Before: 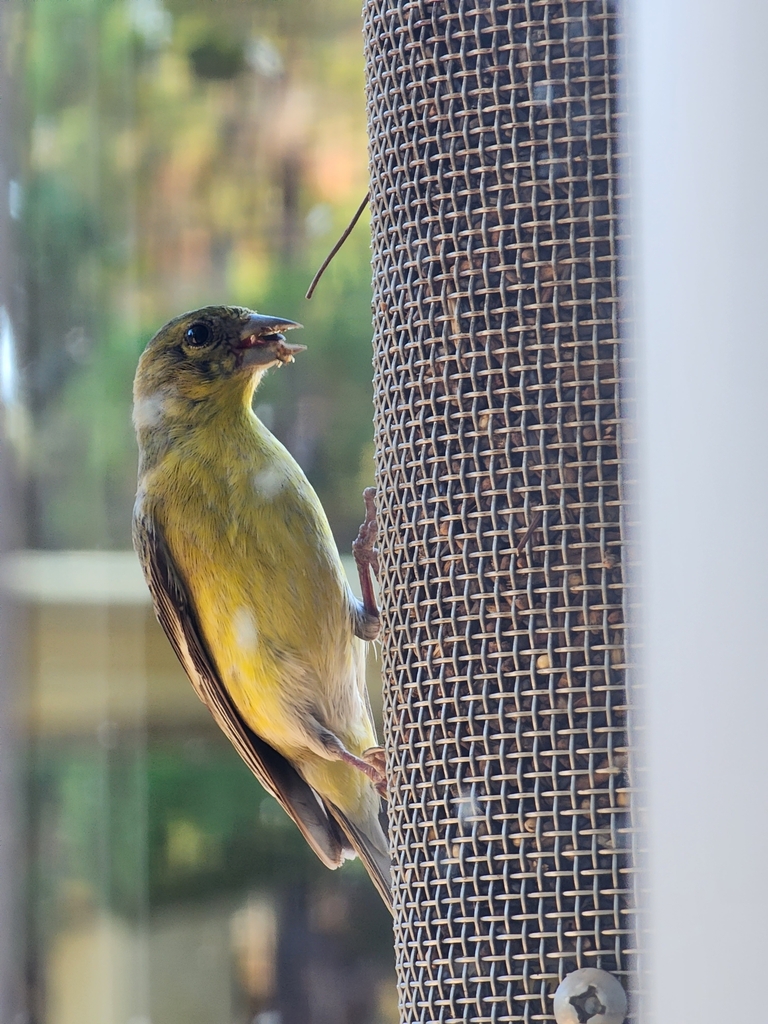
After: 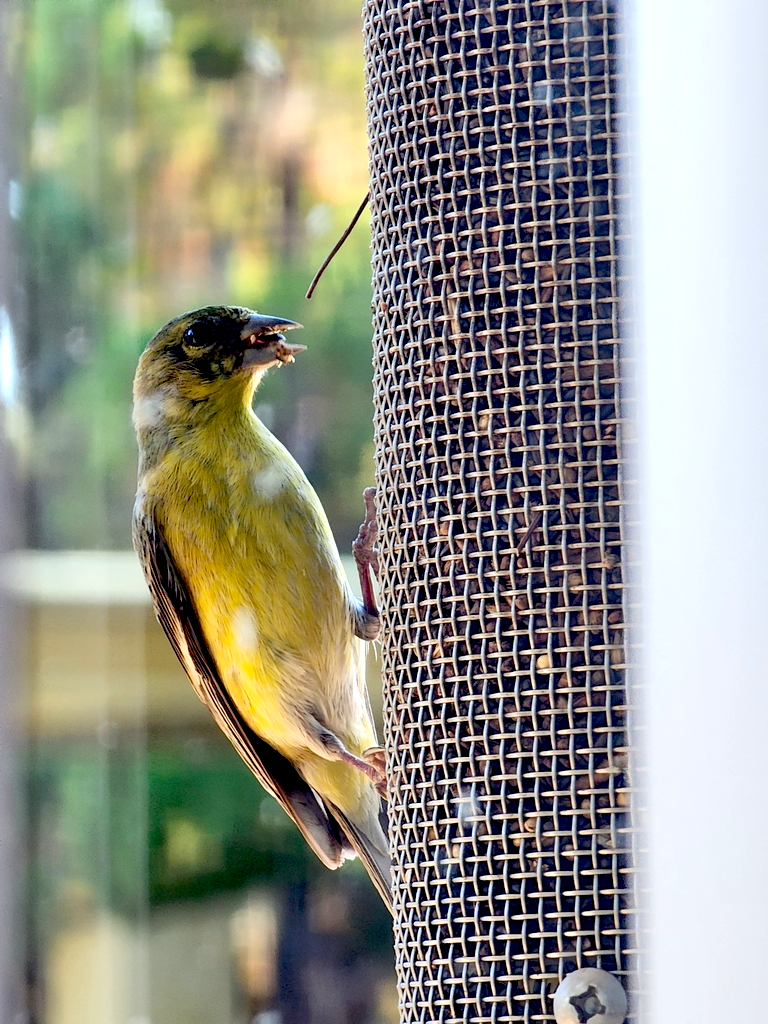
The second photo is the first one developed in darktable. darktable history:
exposure: black level correction 0.039, exposure 0.498 EV, compensate highlight preservation false
